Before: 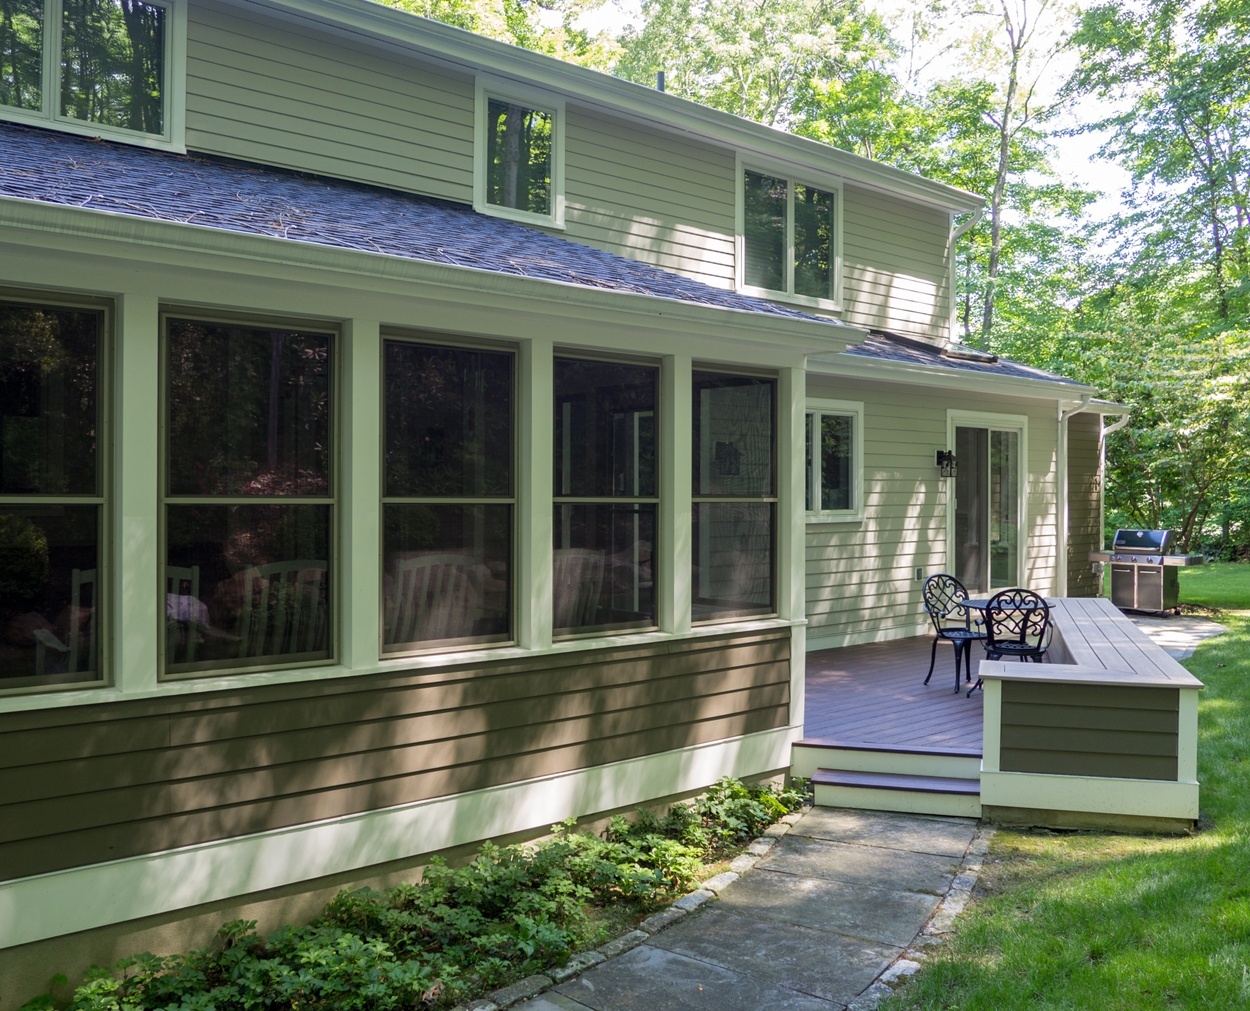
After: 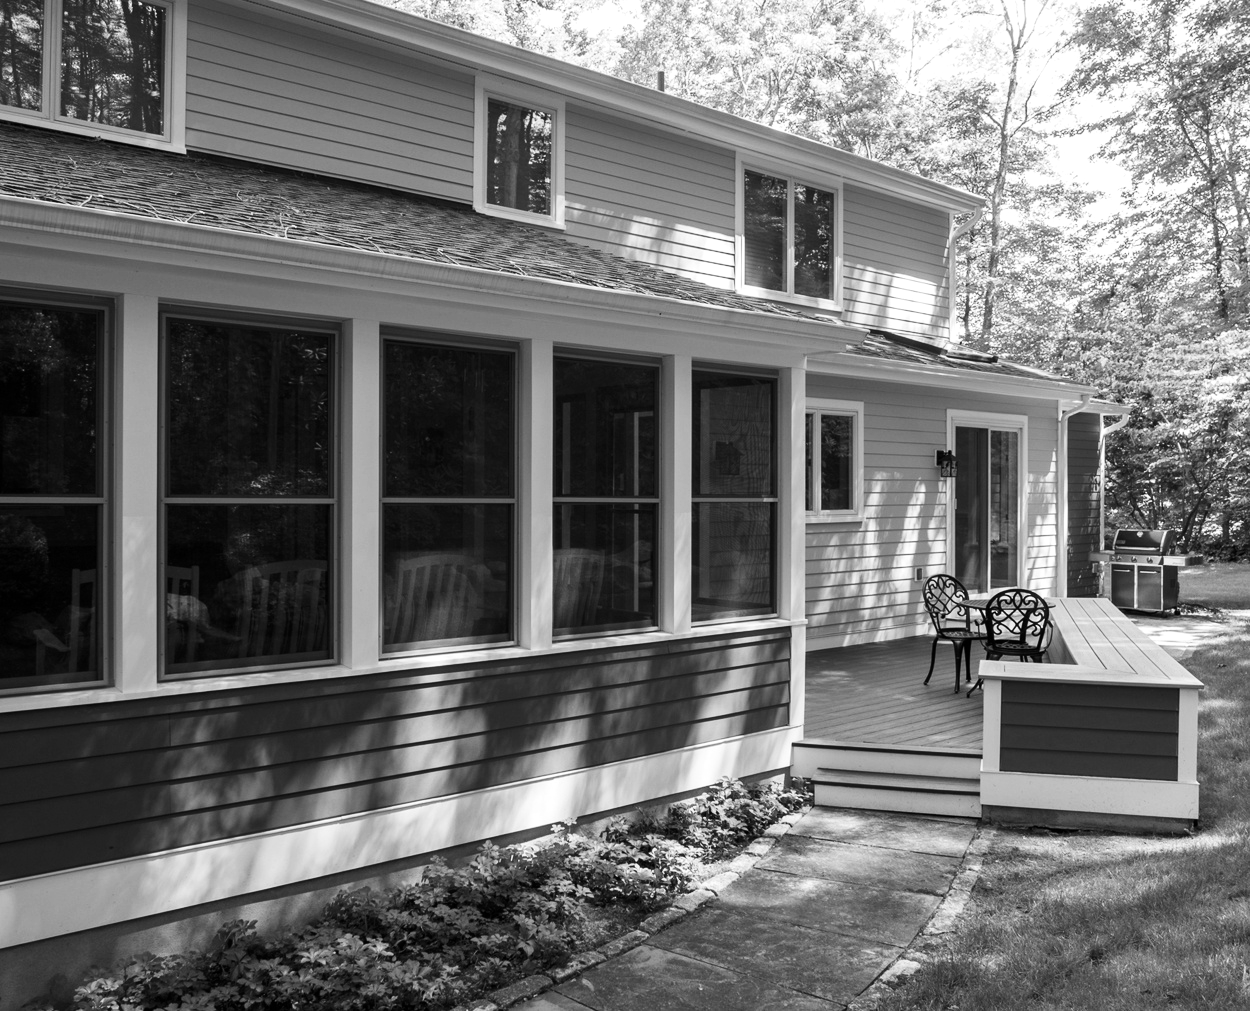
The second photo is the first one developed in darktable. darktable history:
color correction: highlights a* -0.137, highlights b* -5.91, shadows a* -0.137, shadows b* -0.137
shadows and highlights: shadows 12, white point adjustment 1.2, highlights -0.36, soften with gaussian
monochrome: on, module defaults
contrast brightness saturation: contrast 0.22
